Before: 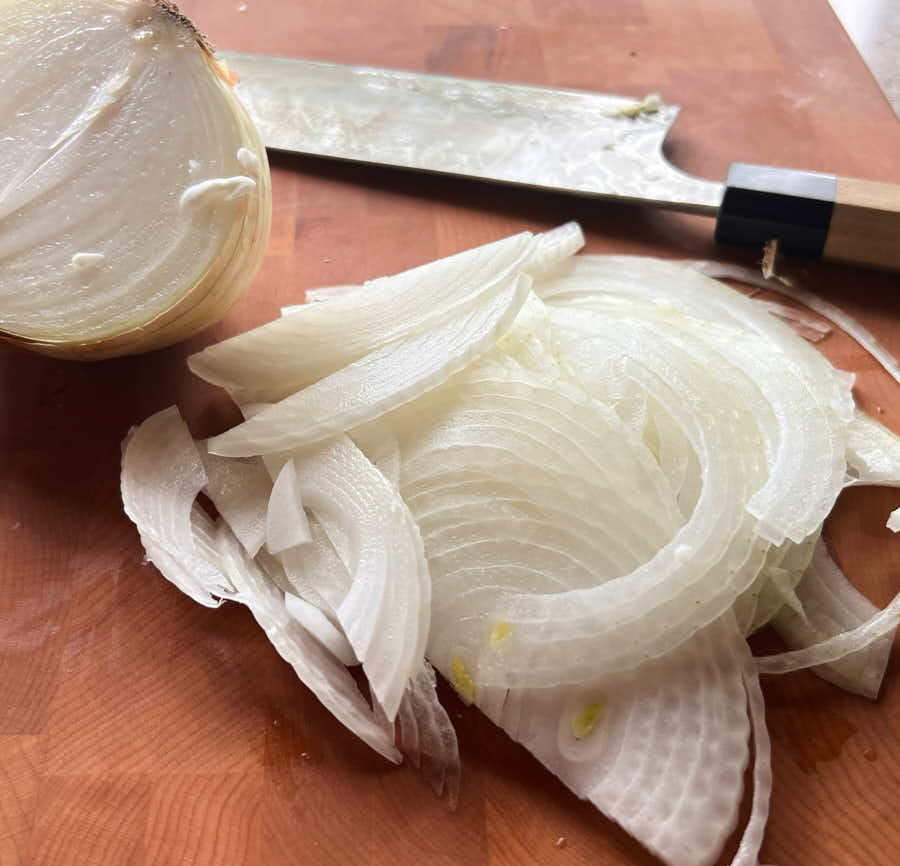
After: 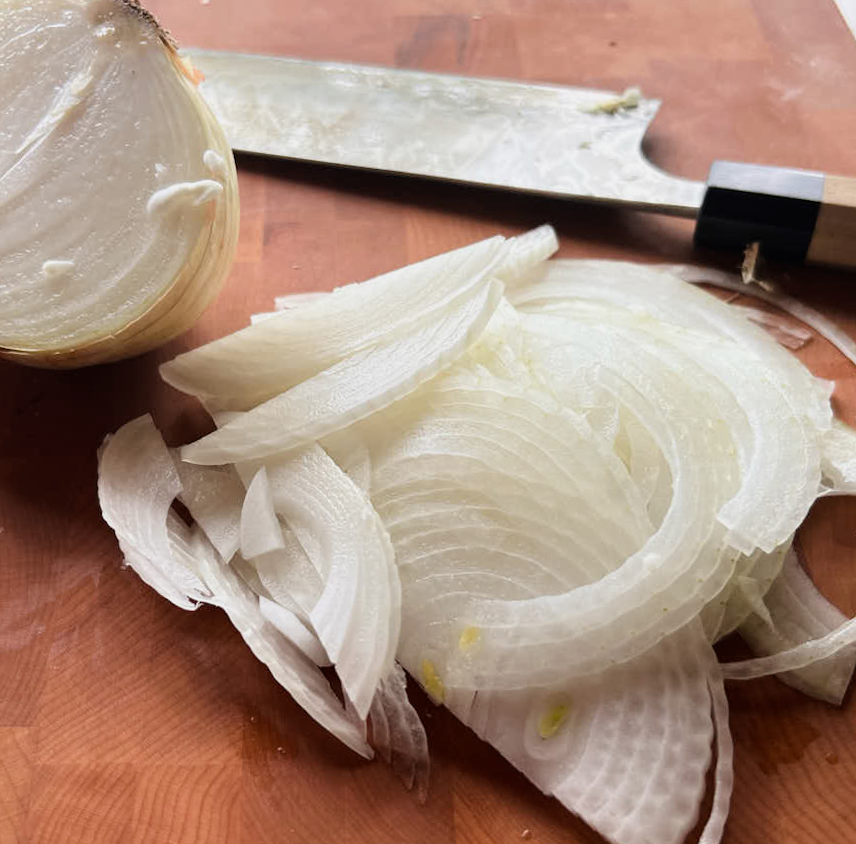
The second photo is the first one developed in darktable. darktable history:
rotate and perspective: rotation 0.074°, lens shift (vertical) 0.096, lens shift (horizontal) -0.041, crop left 0.043, crop right 0.952, crop top 0.024, crop bottom 0.979
filmic rgb: black relative exposure -9.5 EV, white relative exposure 3.02 EV, hardness 6.12
